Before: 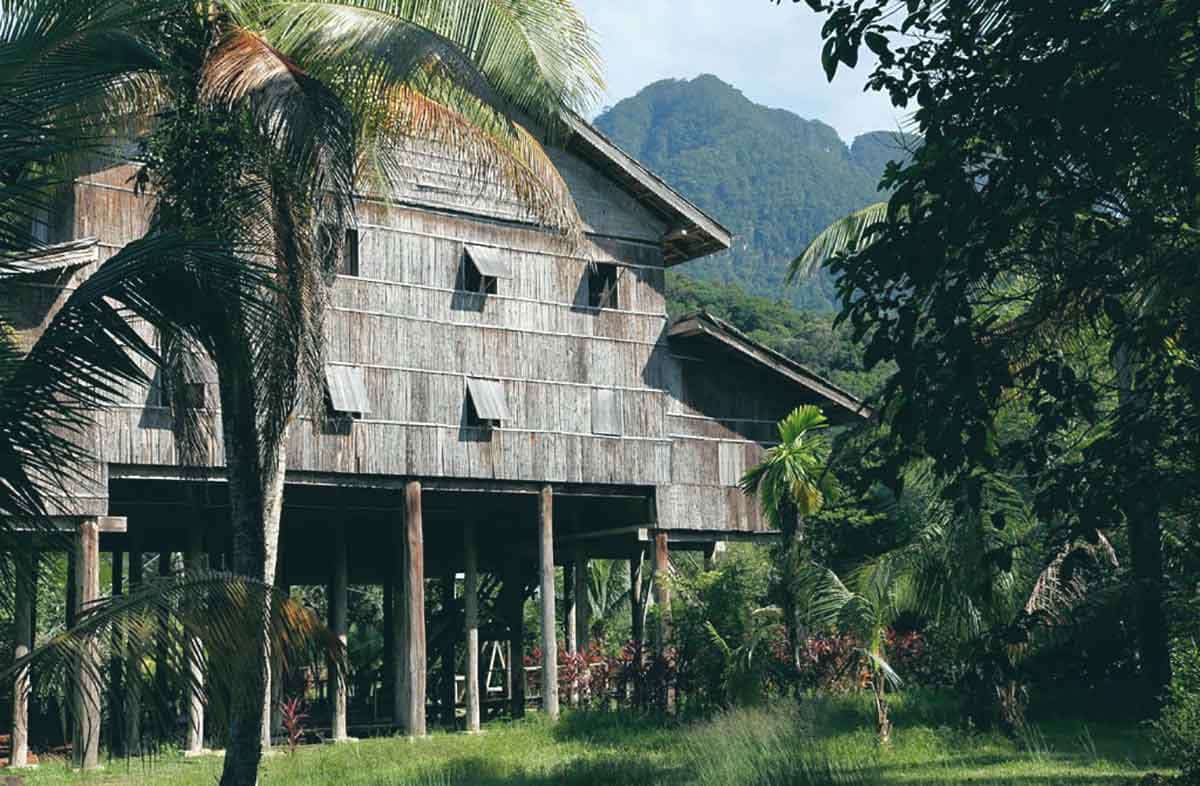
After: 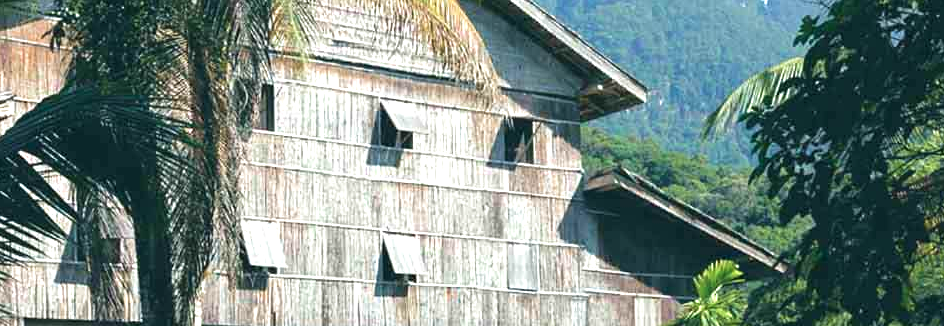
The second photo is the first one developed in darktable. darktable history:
exposure: black level correction 0, exposure 0.697 EV, compensate highlight preservation false
velvia: on, module defaults
crop: left 7.036%, top 18.528%, right 14.291%, bottom 39.988%
